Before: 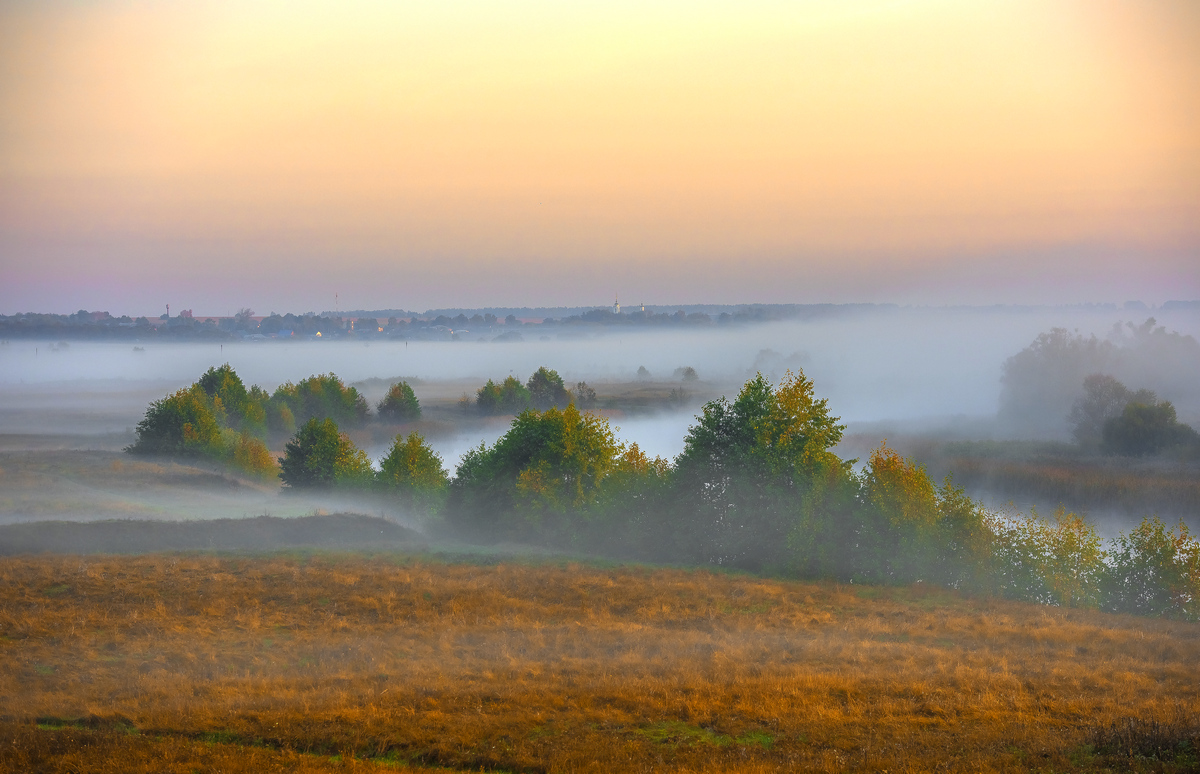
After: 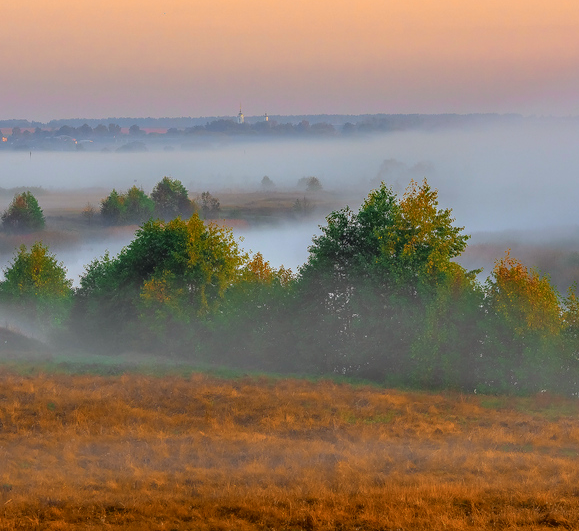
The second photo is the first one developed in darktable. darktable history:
tone curve: curves: ch0 [(0, 0.013) (0.181, 0.074) (0.337, 0.304) (0.498, 0.485) (0.78, 0.742) (0.993, 0.954)]; ch1 [(0, 0) (0.294, 0.184) (0.359, 0.34) (0.362, 0.35) (0.43, 0.41) (0.469, 0.463) (0.495, 0.502) (0.54, 0.563) (0.612, 0.641) (1, 1)]; ch2 [(0, 0) (0.44, 0.437) (0.495, 0.502) (0.524, 0.534) (0.557, 0.56) (0.634, 0.654) (0.728, 0.722) (1, 1)], color space Lab, independent channels, preserve colors none
crop: left 31.379%, top 24.658%, right 20.326%, bottom 6.628%
